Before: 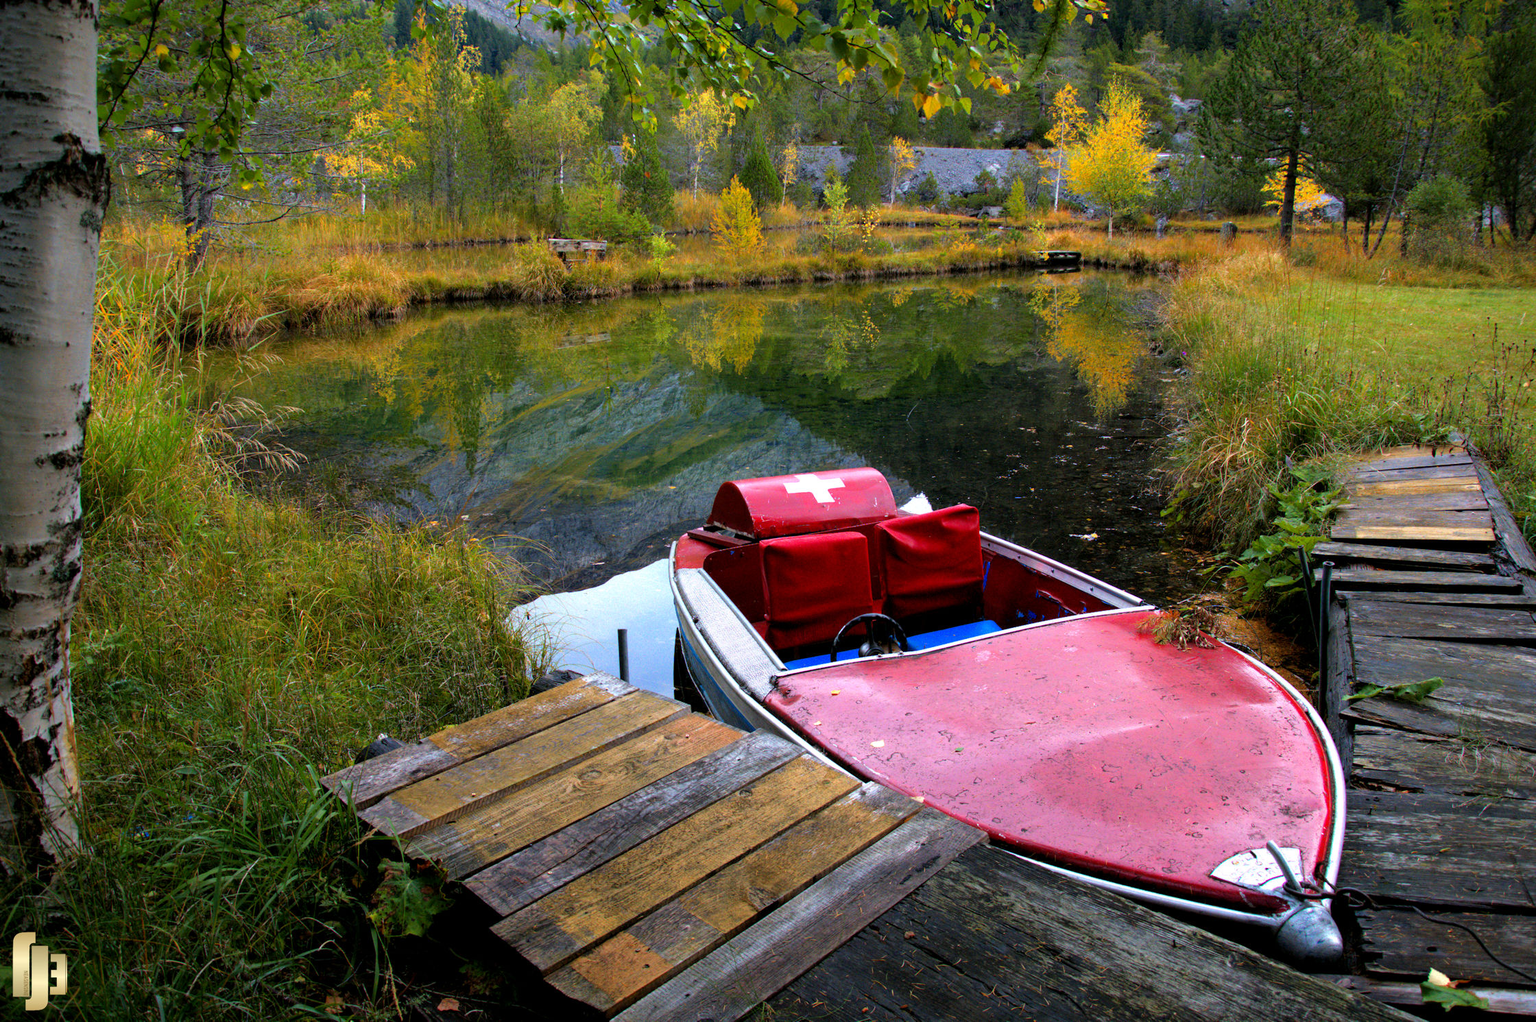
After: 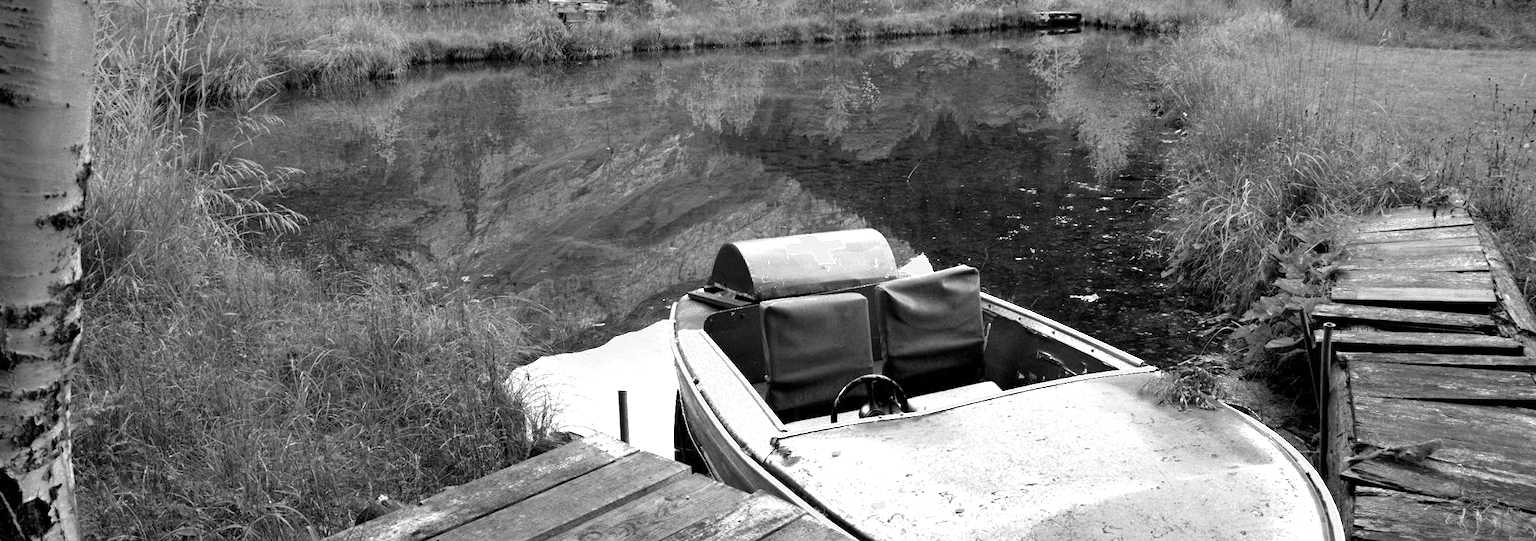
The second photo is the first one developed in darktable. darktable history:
crop and rotate: top 23.419%, bottom 23.659%
tone equalizer: edges refinement/feathering 500, mask exposure compensation -1.57 EV, preserve details no
base curve: curves: ch0 [(0, 0) (0.088, 0.125) (0.176, 0.251) (0.354, 0.501) (0.613, 0.749) (1, 0.877)]
color zones: curves: ch0 [(0, 0.613) (0.01, 0.613) (0.245, 0.448) (0.498, 0.529) (0.642, 0.665) (0.879, 0.777) (0.99, 0.613)]; ch1 [(0, 0) (0.143, 0) (0.286, 0) (0.429, 0) (0.571, 0) (0.714, 0) (0.857, 0)]
shadows and highlights: soften with gaussian
